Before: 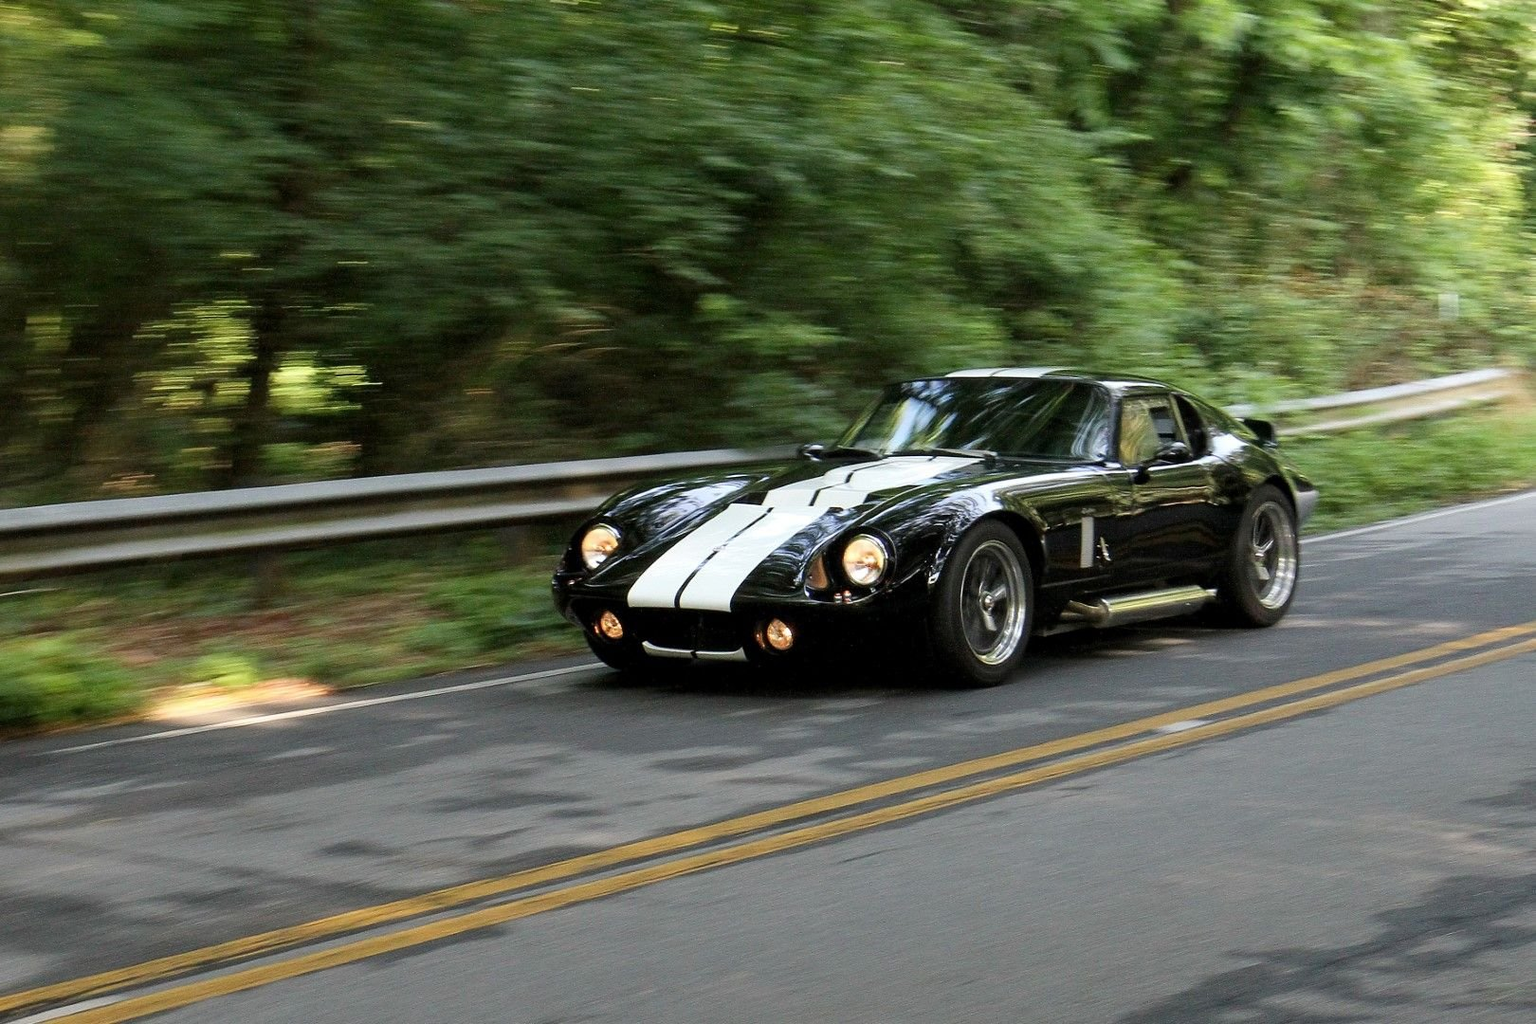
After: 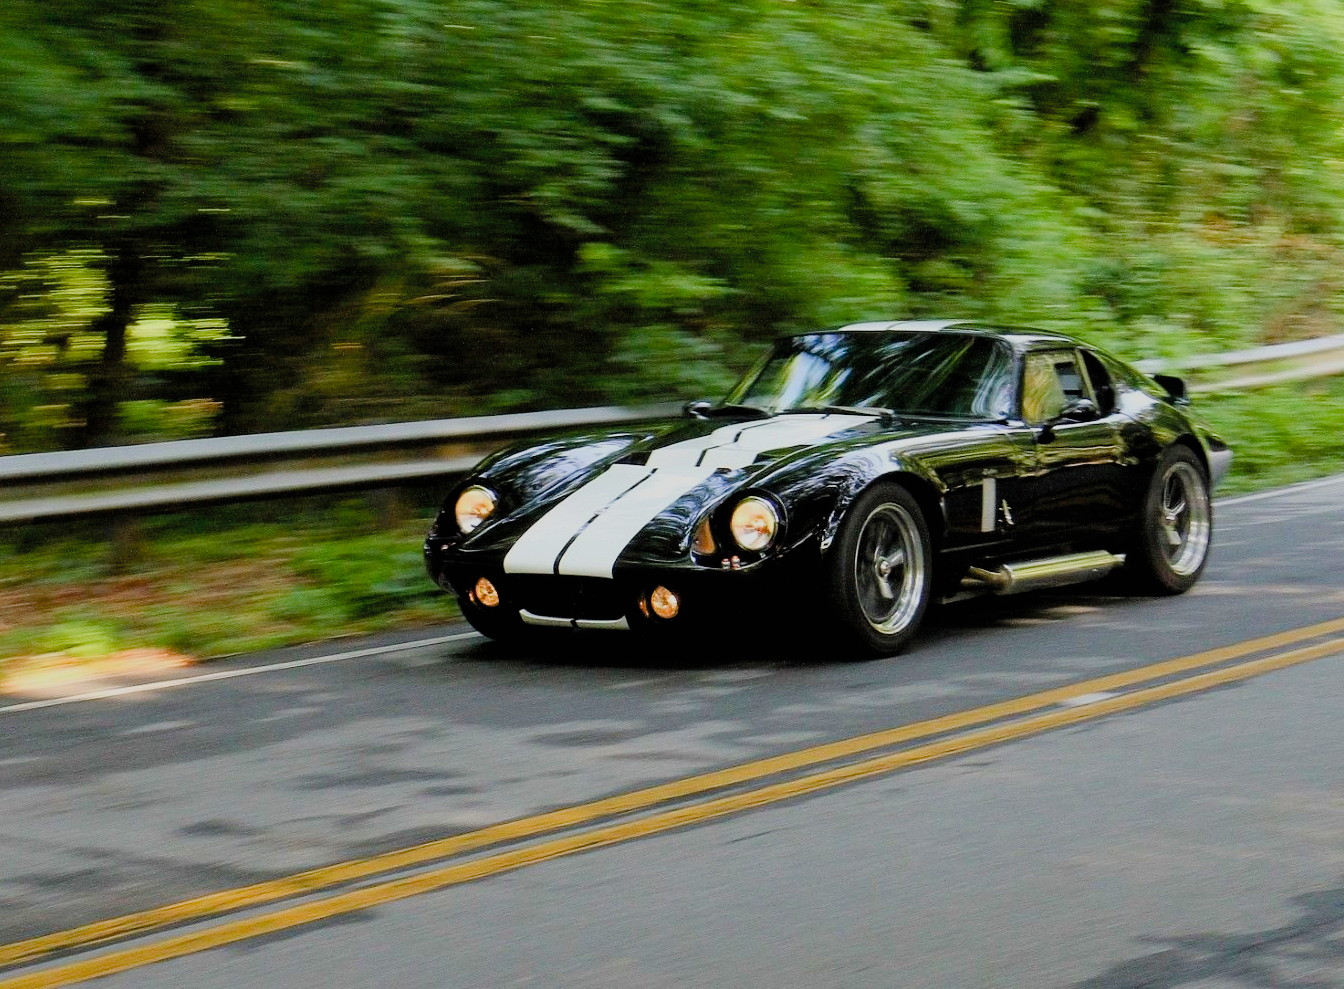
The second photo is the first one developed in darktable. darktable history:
crop: left 9.766%, top 6.266%, right 7.261%, bottom 2.141%
contrast brightness saturation: brightness 0.094, saturation 0.194
filmic rgb: black relative exposure -6.66 EV, white relative exposure 4.56 EV, hardness 3.24
color balance rgb: power › hue 328.77°, perceptual saturation grading › global saturation 20%, perceptual saturation grading › highlights -25.037%, perceptual saturation grading › shadows 50.161%
